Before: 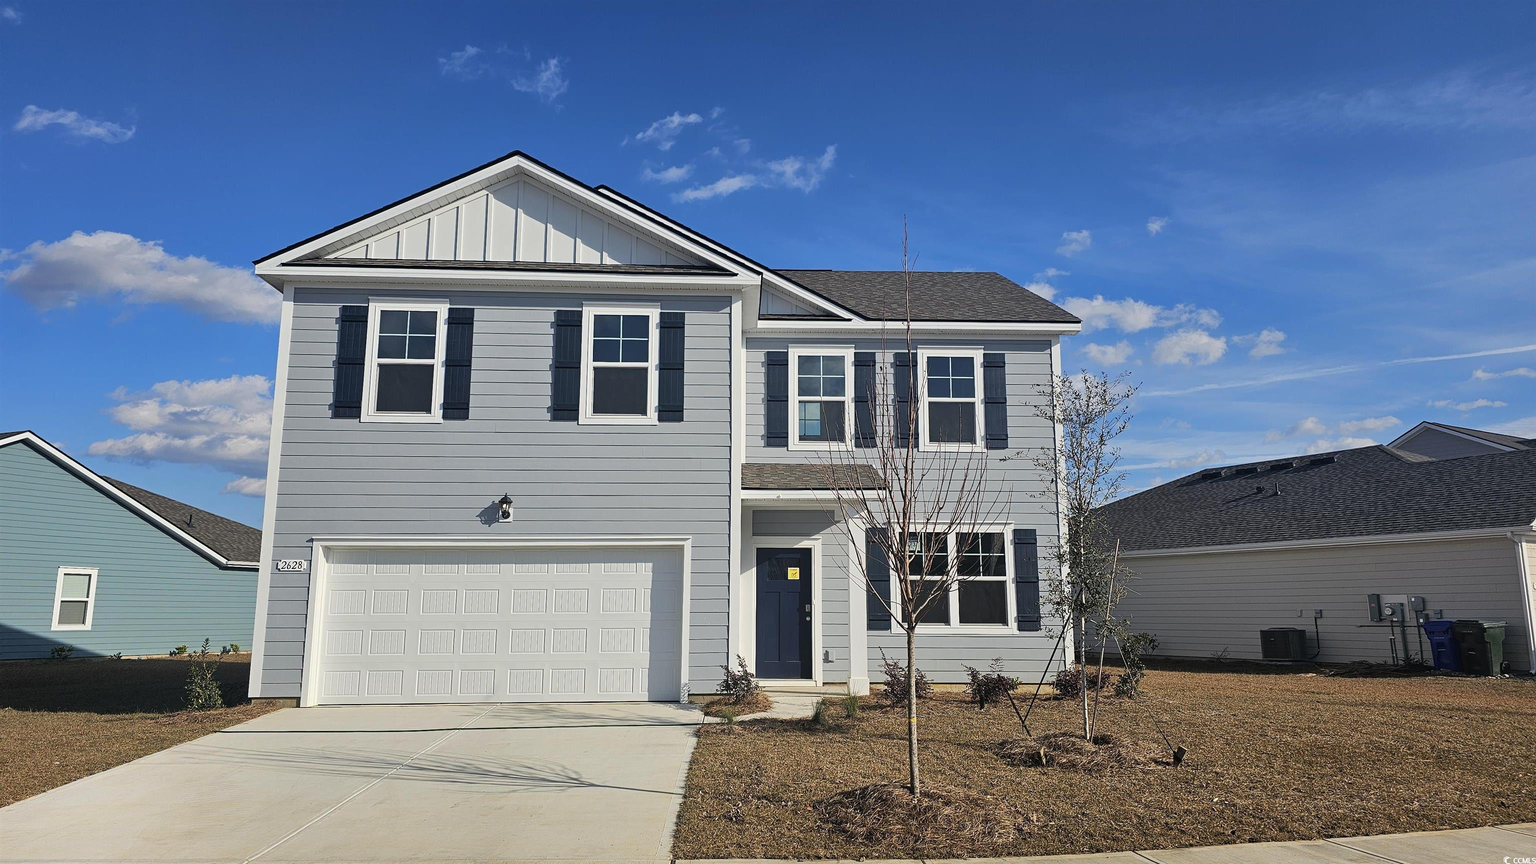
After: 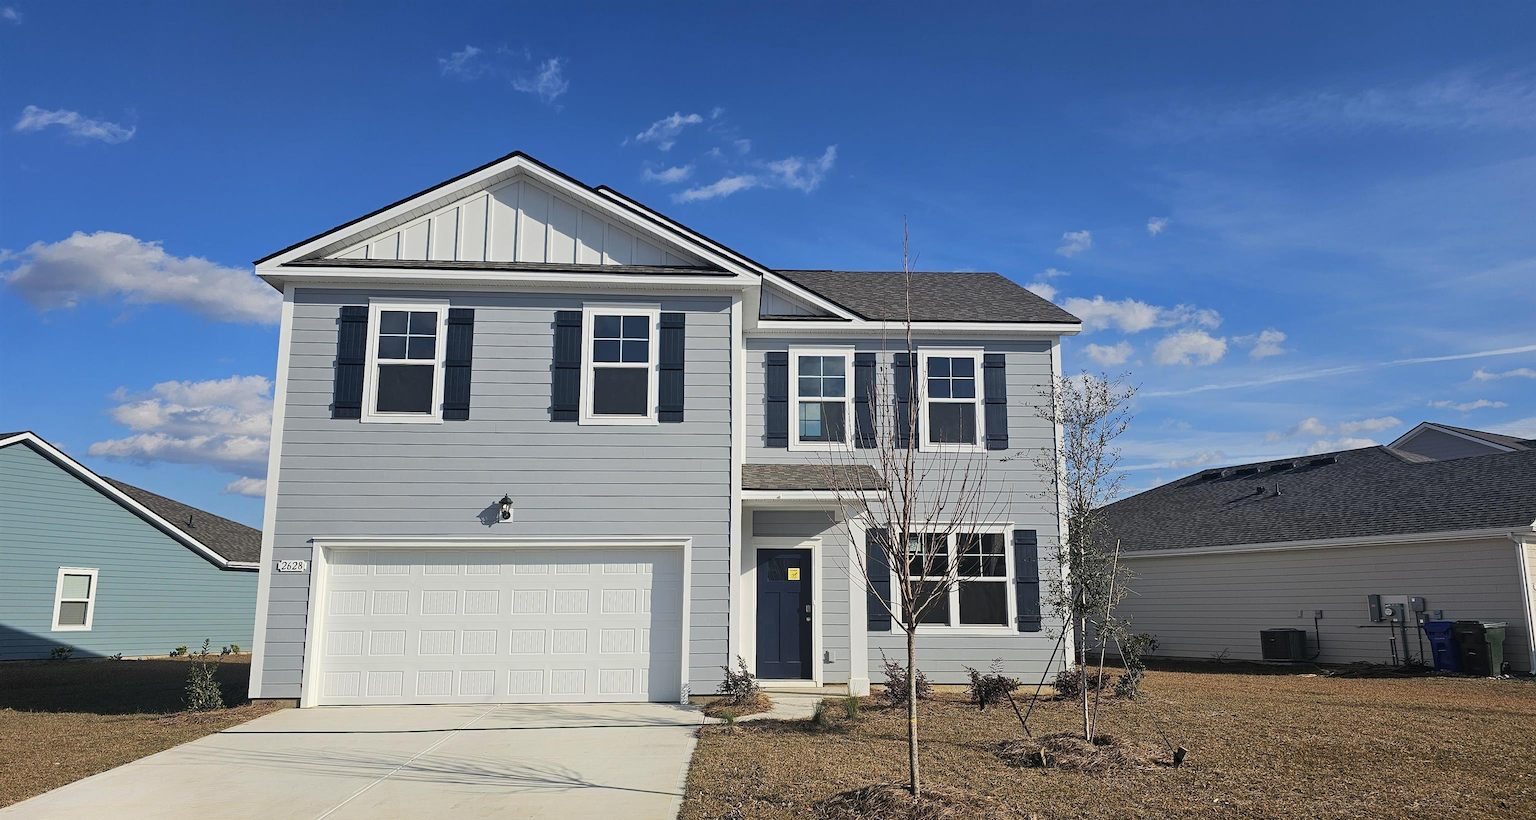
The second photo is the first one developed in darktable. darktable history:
crop and rotate: top 0.009%, bottom 5.106%
shadows and highlights: shadows -23.53, highlights 44.29, soften with gaussian
